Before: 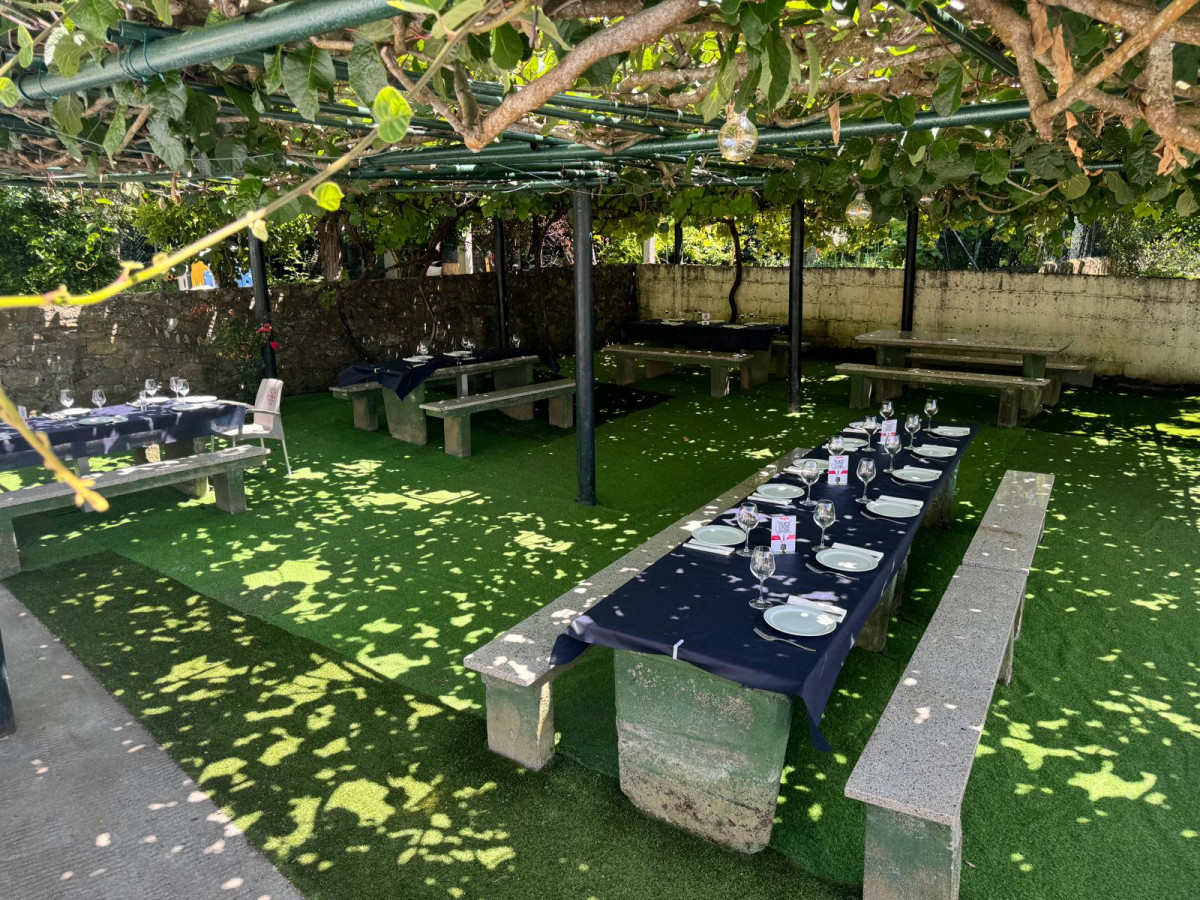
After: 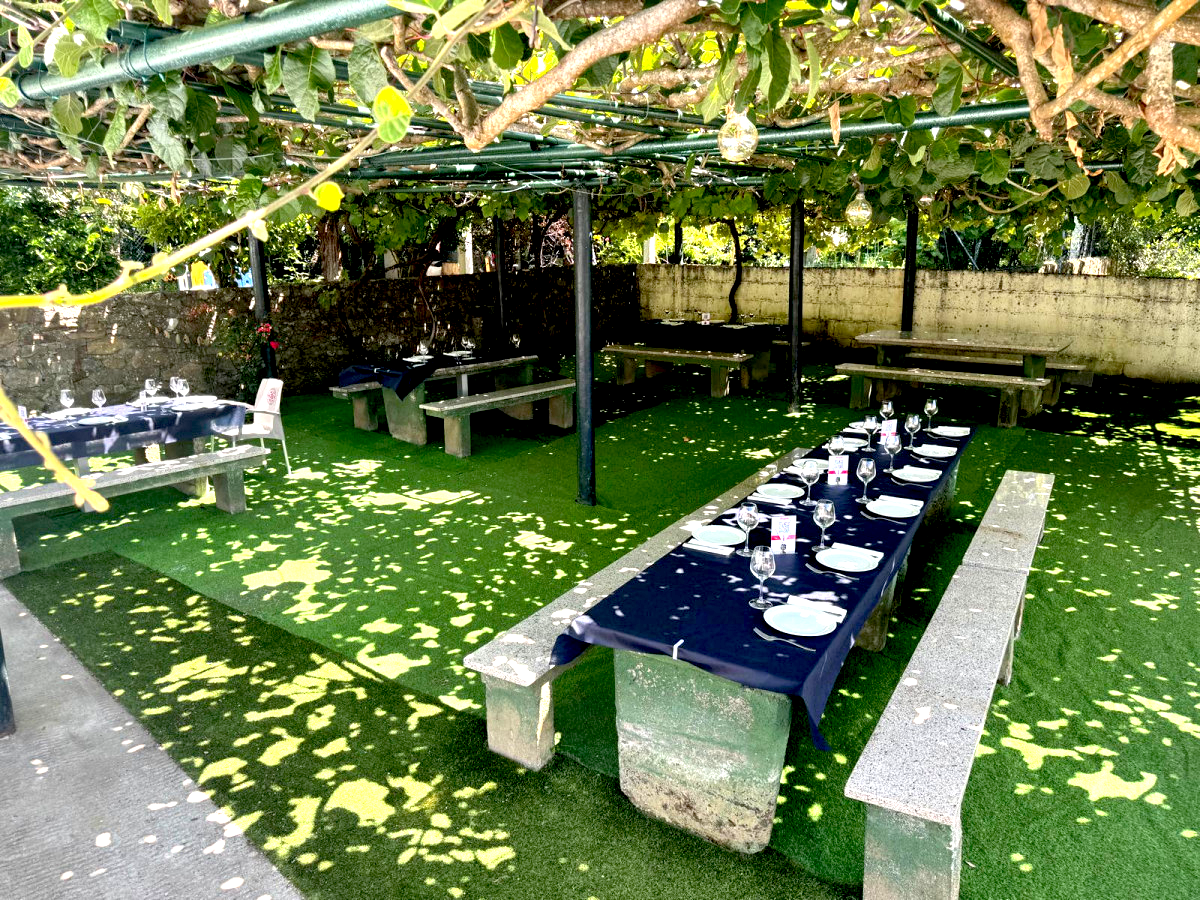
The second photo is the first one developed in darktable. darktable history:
exposure: black level correction 0.011, exposure 1.088 EV, compensate exposure bias true, compensate highlight preservation false
